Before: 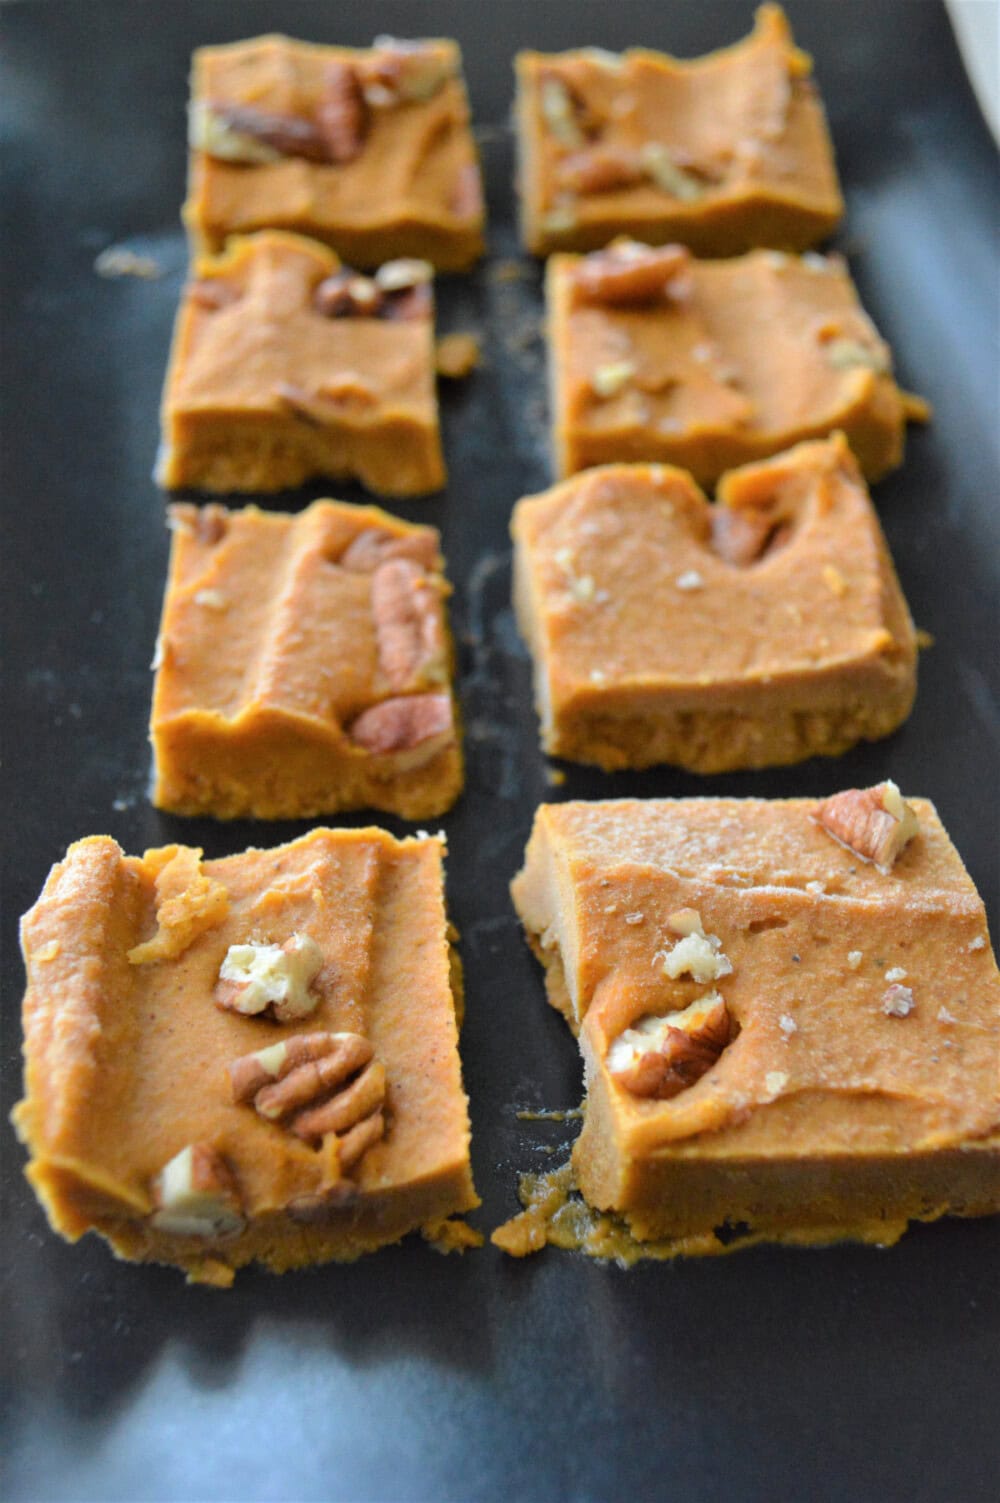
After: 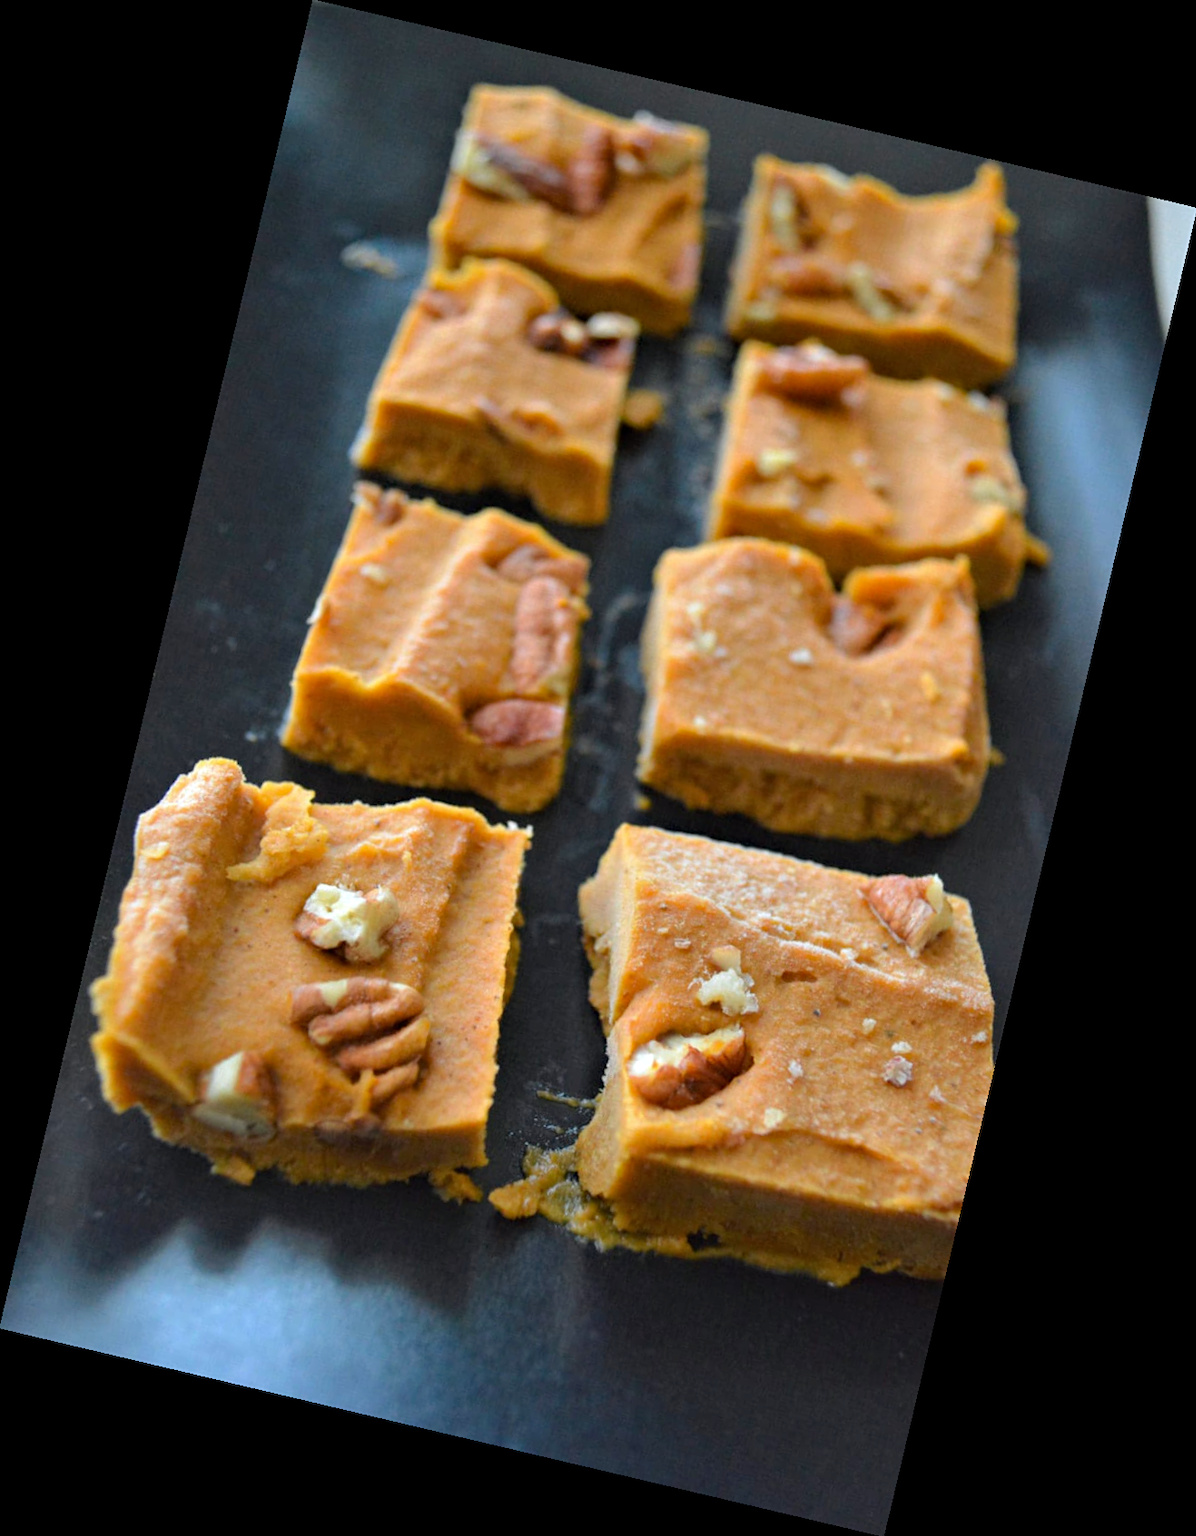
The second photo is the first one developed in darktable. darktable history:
rotate and perspective: rotation 13.27°, automatic cropping off
haze removal: compatibility mode true, adaptive false
